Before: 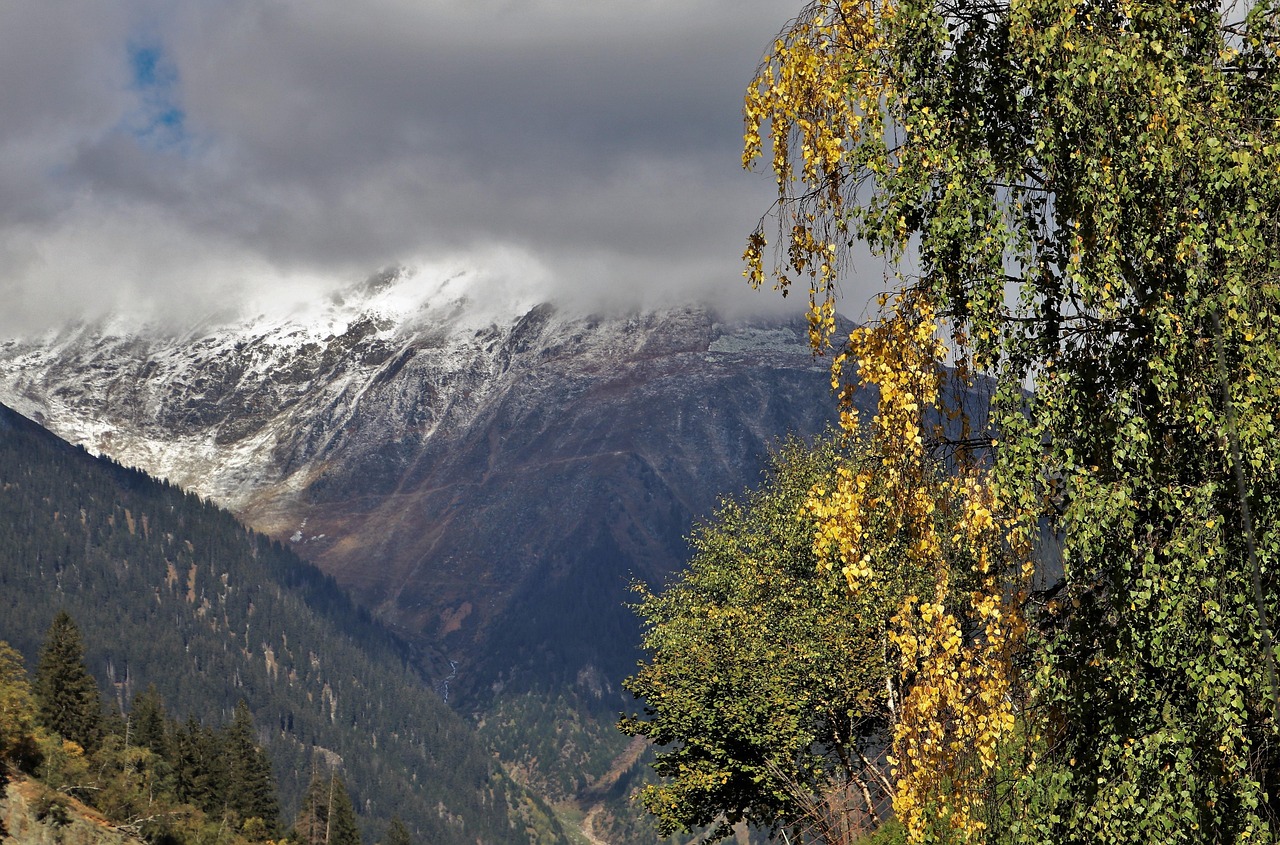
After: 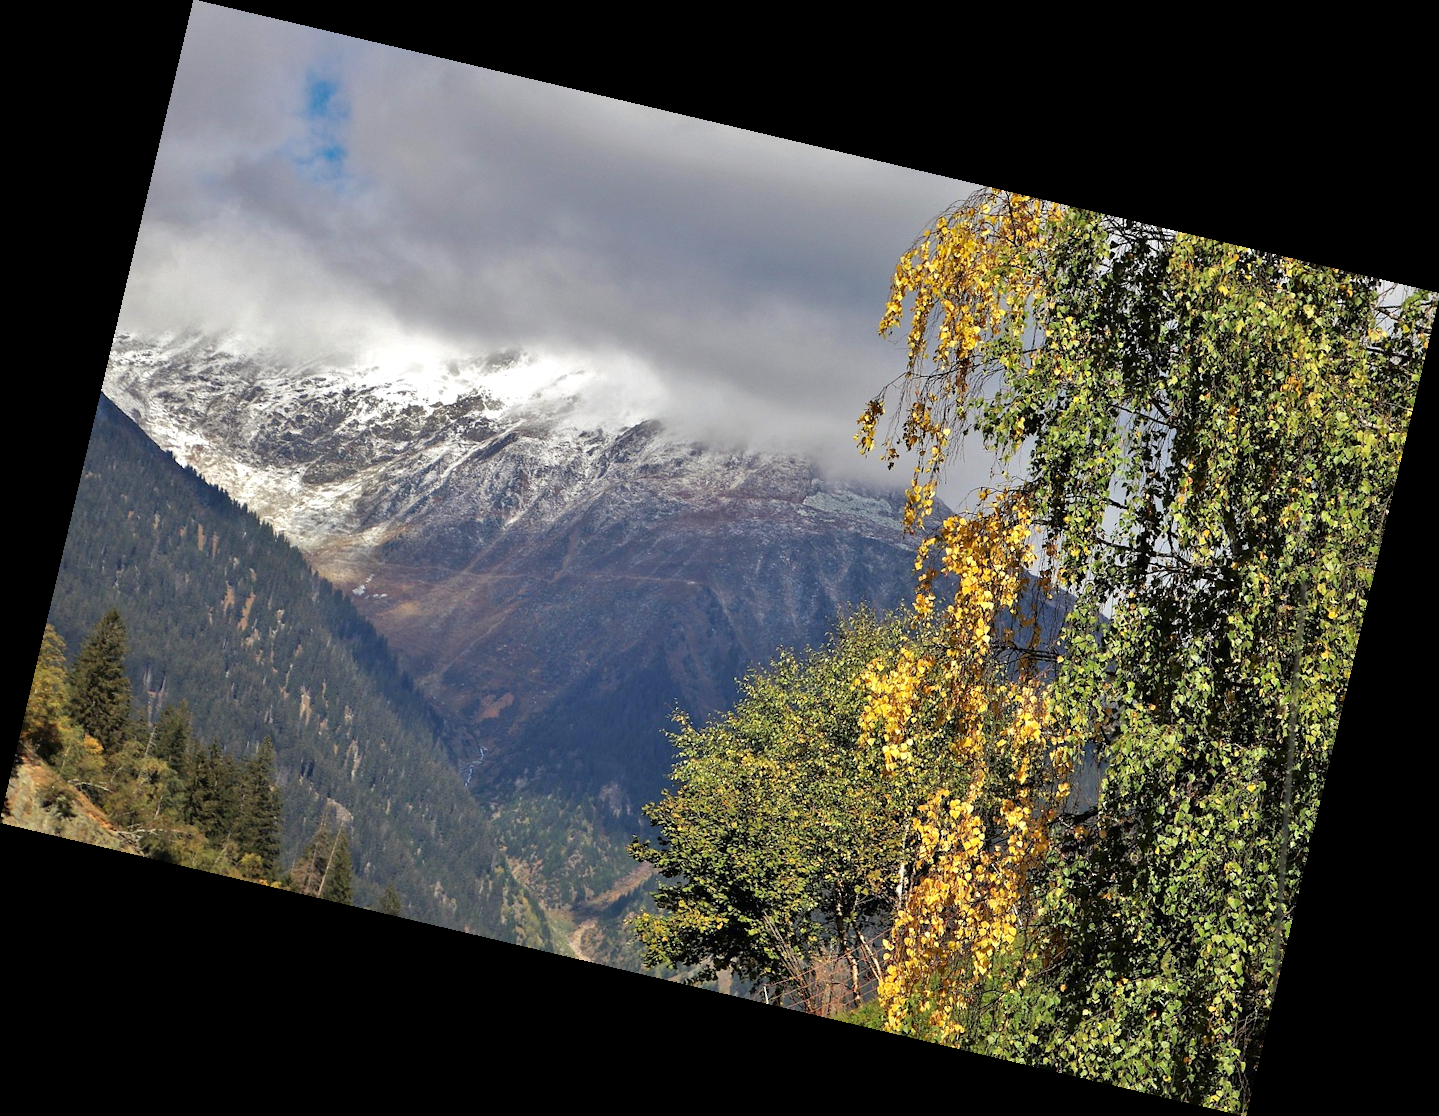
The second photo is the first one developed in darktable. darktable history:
rotate and perspective: rotation 13.27°, automatic cropping off
levels: levels [0, 0.435, 0.917]
